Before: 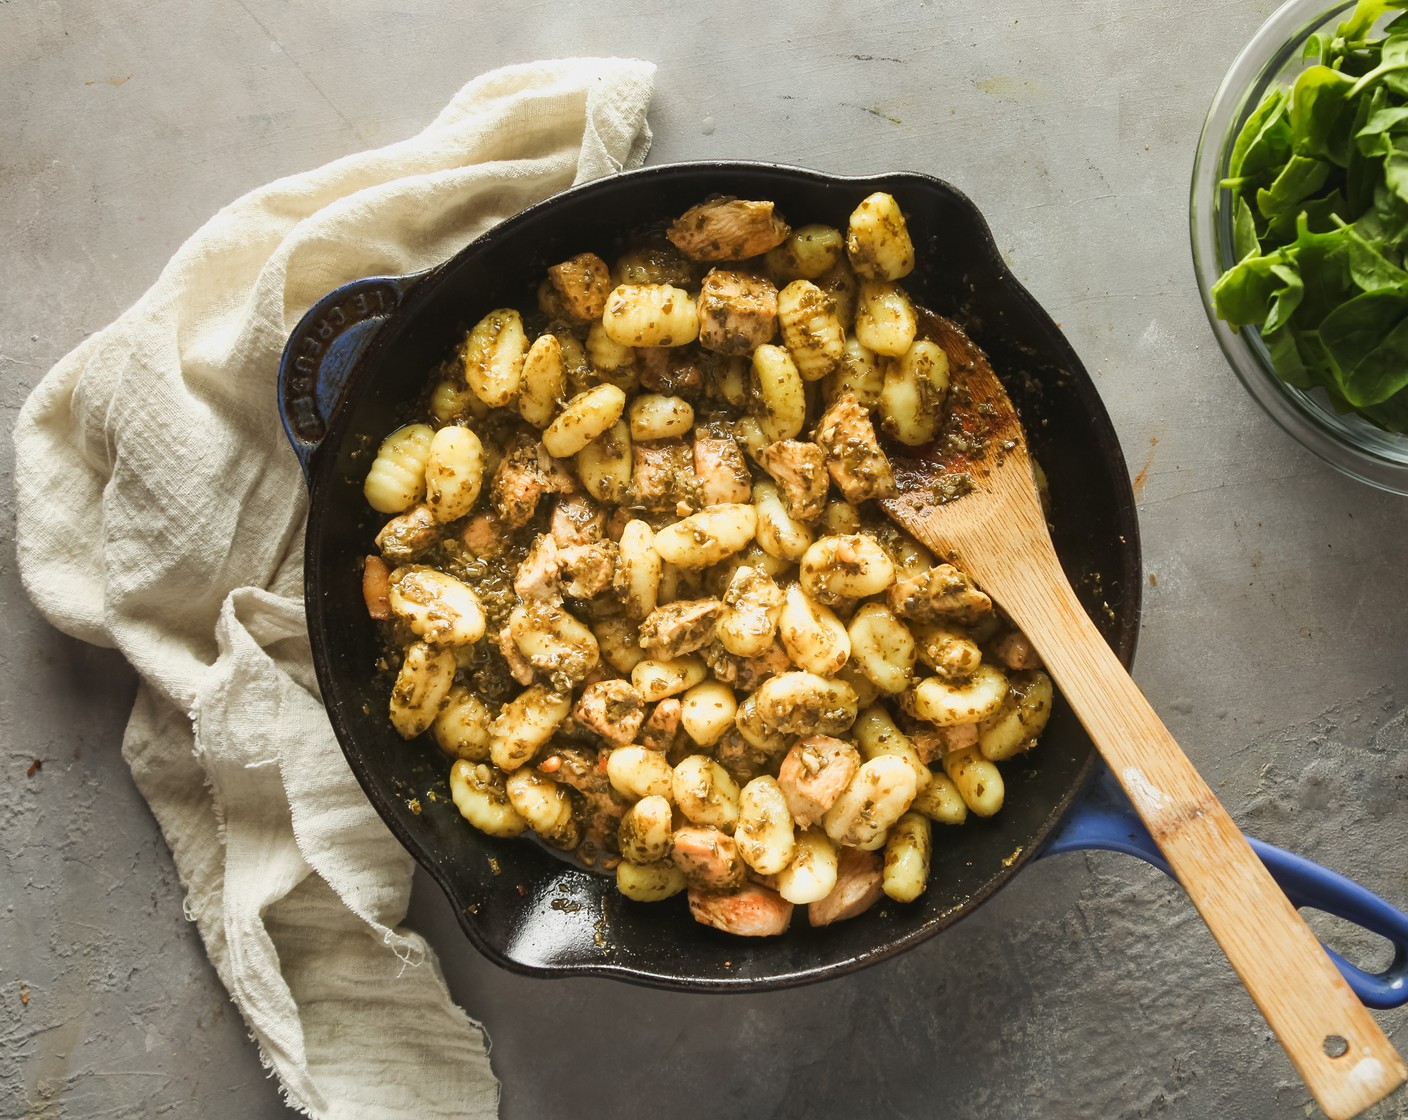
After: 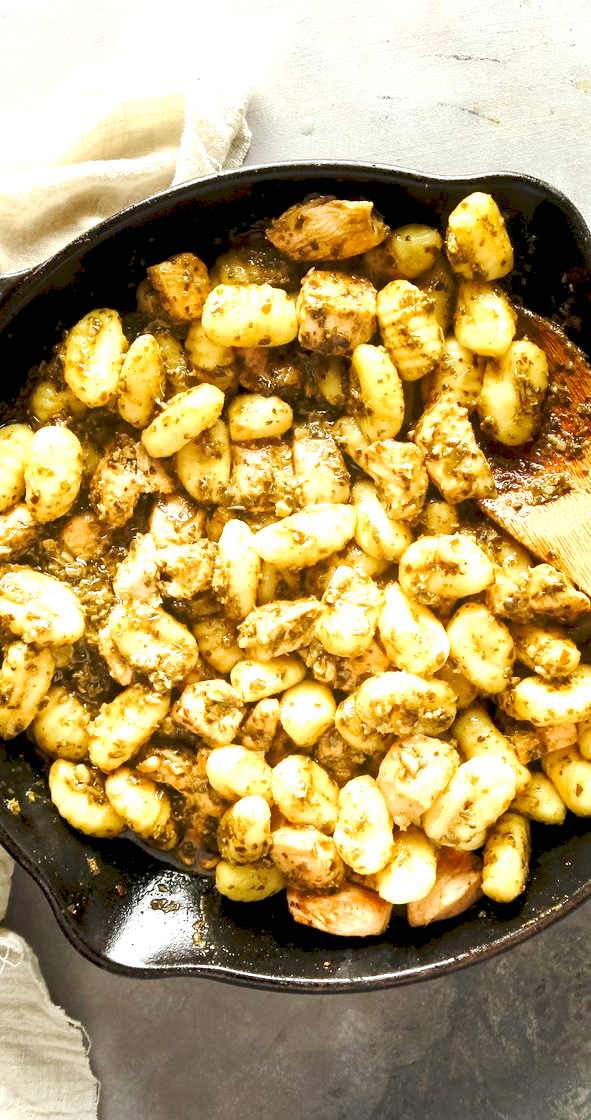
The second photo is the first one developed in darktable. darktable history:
tone curve: curves: ch0 [(0, 0) (0.003, 0.1) (0.011, 0.101) (0.025, 0.11) (0.044, 0.126) (0.069, 0.14) (0.1, 0.158) (0.136, 0.18) (0.177, 0.206) (0.224, 0.243) (0.277, 0.293) (0.335, 0.36) (0.399, 0.446) (0.468, 0.537) (0.543, 0.618) (0.623, 0.694) (0.709, 0.763) (0.801, 0.836) (0.898, 0.908) (1, 1)], preserve colors none
exposure: black level correction 0.01, exposure 1 EV, compensate highlight preservation false
crop: left 28.55%, right 29.46%
